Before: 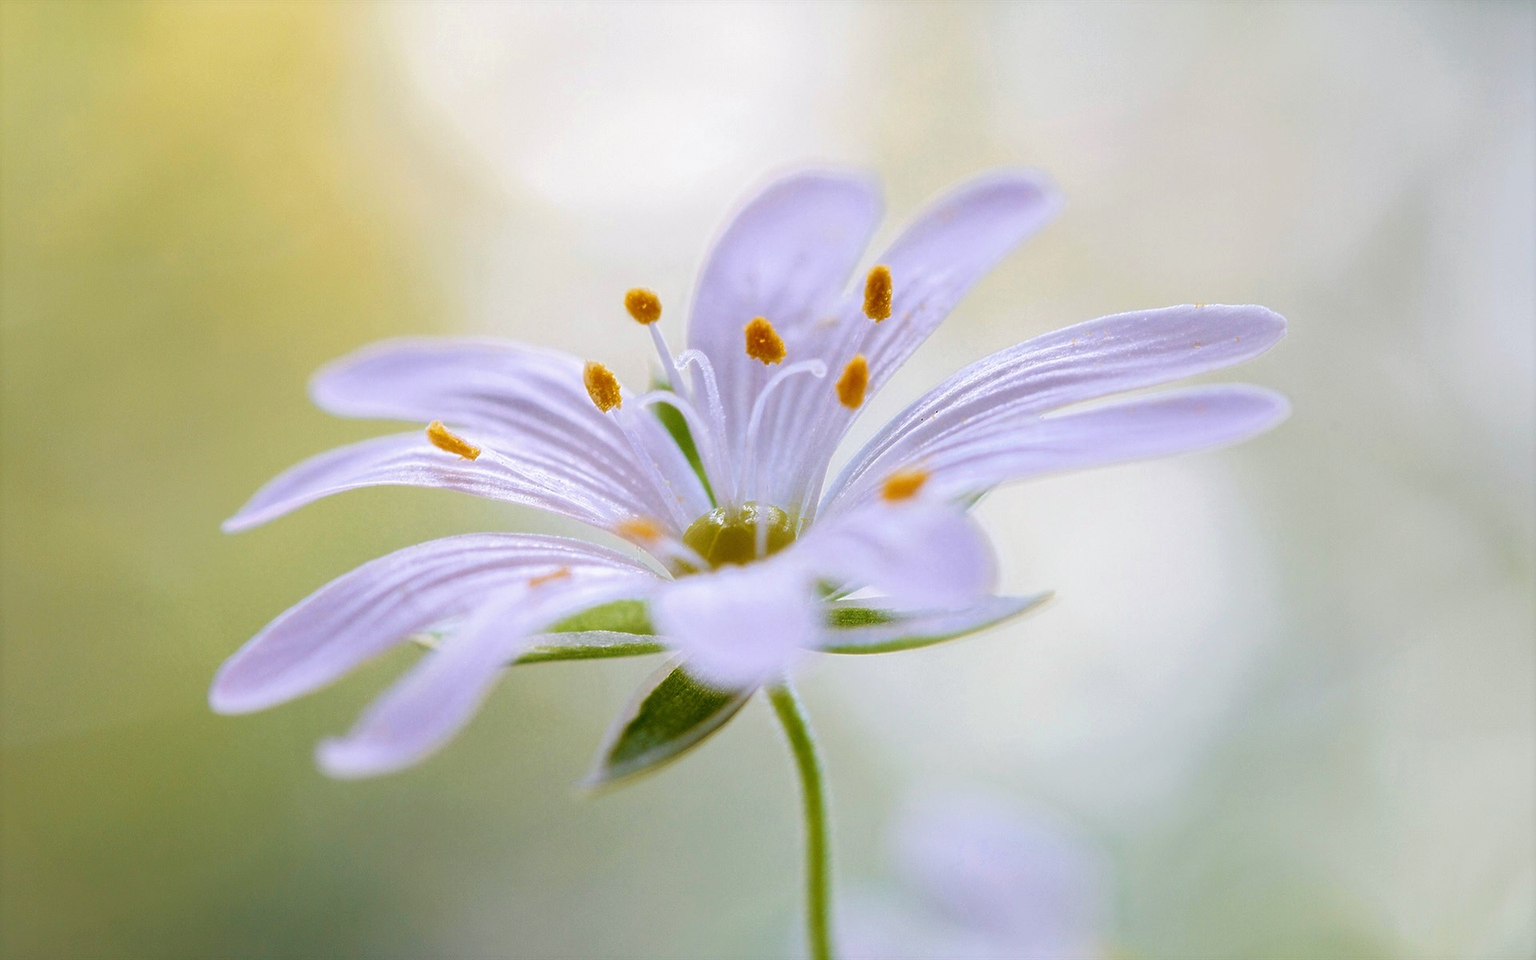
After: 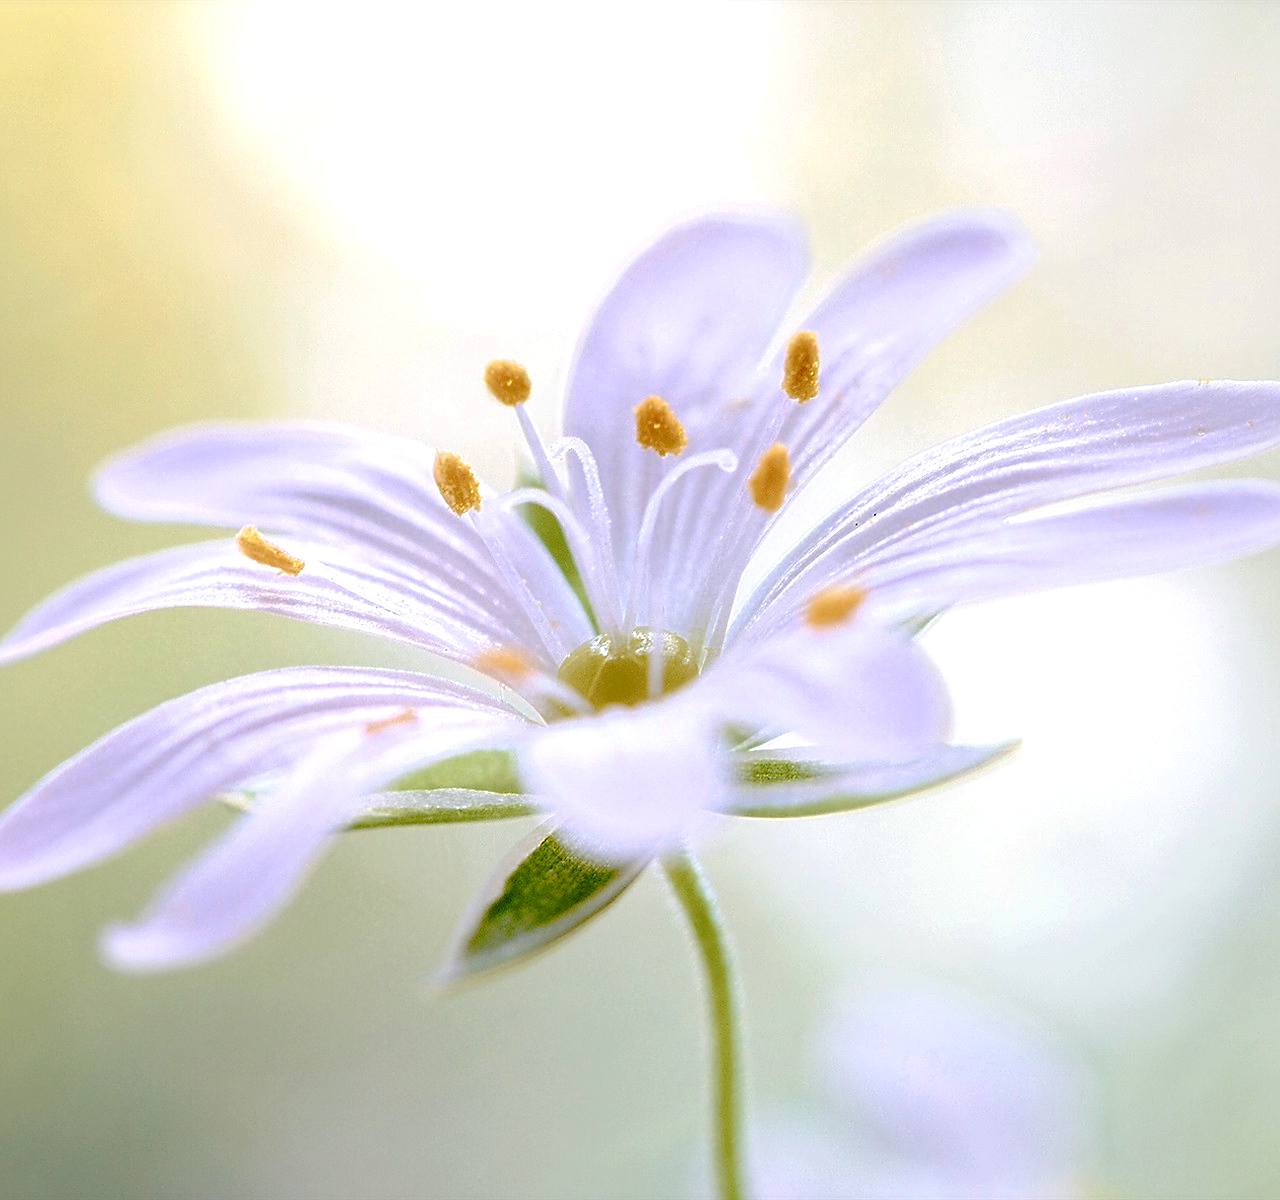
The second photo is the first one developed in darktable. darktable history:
crop and rotate: left 15.446%, right 17.836%
exposure: black level correction -0.008, exposure 0.067 EV, compensate highlight preservation false
tone curve: curves: ch0 [(0, 0) (0.003, 0.019) (0.011, 0.019) (0.025, 0.023) (0.044, 0.032) (0.069, 0.046) (0.1, 0.073) (0.136, 0.129) (0.177, 0.207) (0.224, 0.295) (0.277, 0.394) (0.335, 0.48) (0.399, 0.524) (0.468, 0.575) (0.543, 0.628) (0.623, 0.684) (0.709, 0.739) (0.801, 0.808) (0.898, 0.9) (1, 1)], preserve colors none
tone equalizer: -8 EV -0.417 EV, -7 EV -0.389 EV, -6 EV -0.333 EV, -5 EV -0.222 EV, -3 EV 0.222 EV, -2 EV 0.333 EV, -1 EV 0.389 EV, +0 EV 0.417 EV, edges refinement/feathering 500, mask exposure compensation -1.57 EV, preserve details no
sharpen: on, module defaults
